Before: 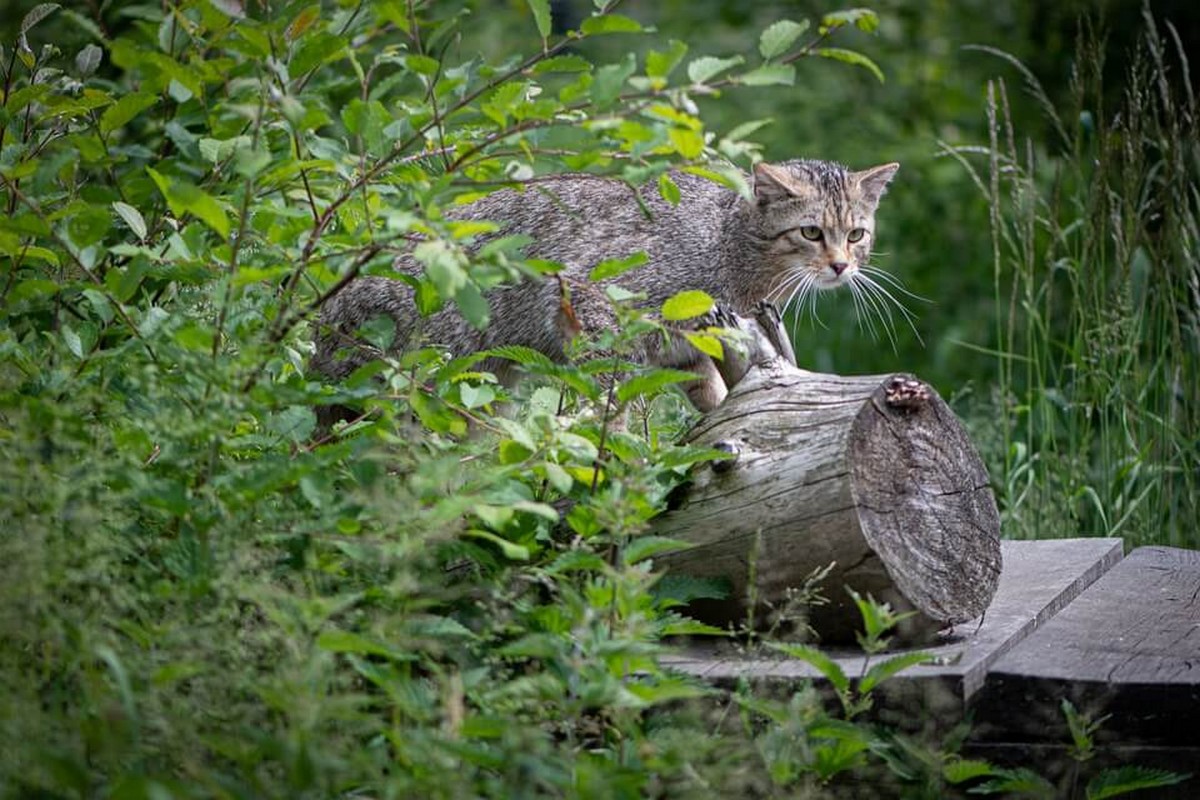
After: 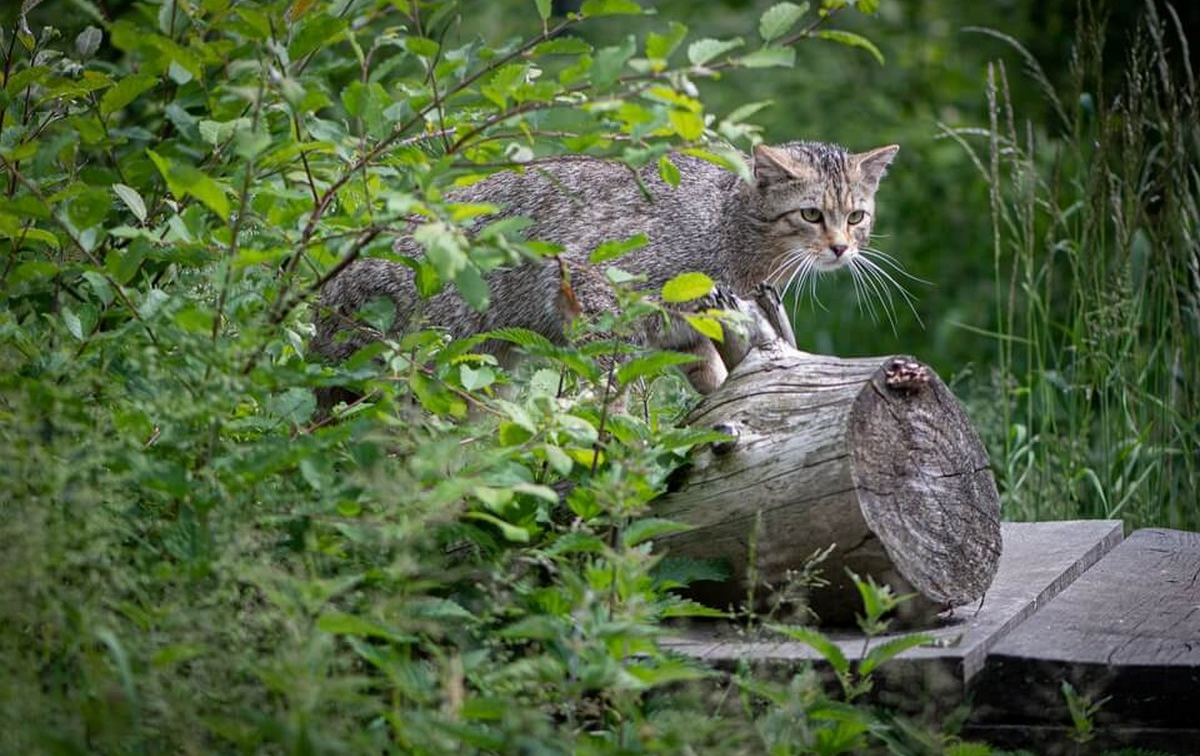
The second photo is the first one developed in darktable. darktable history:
crop and rotate: top 2.369%, bottom 3.109%
